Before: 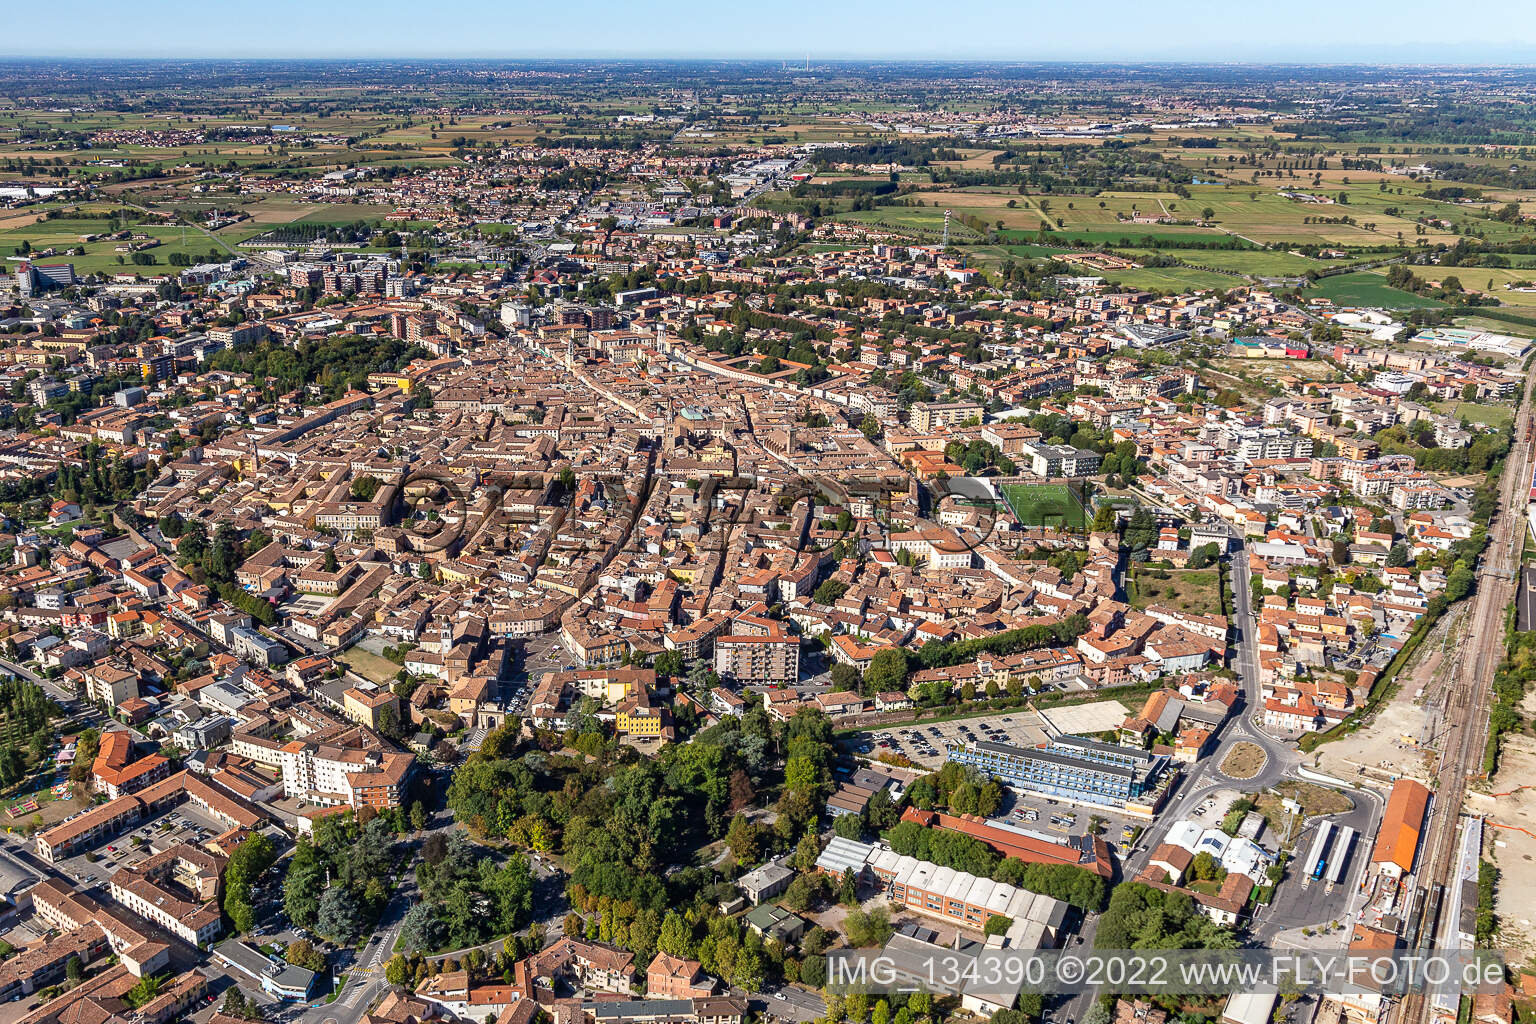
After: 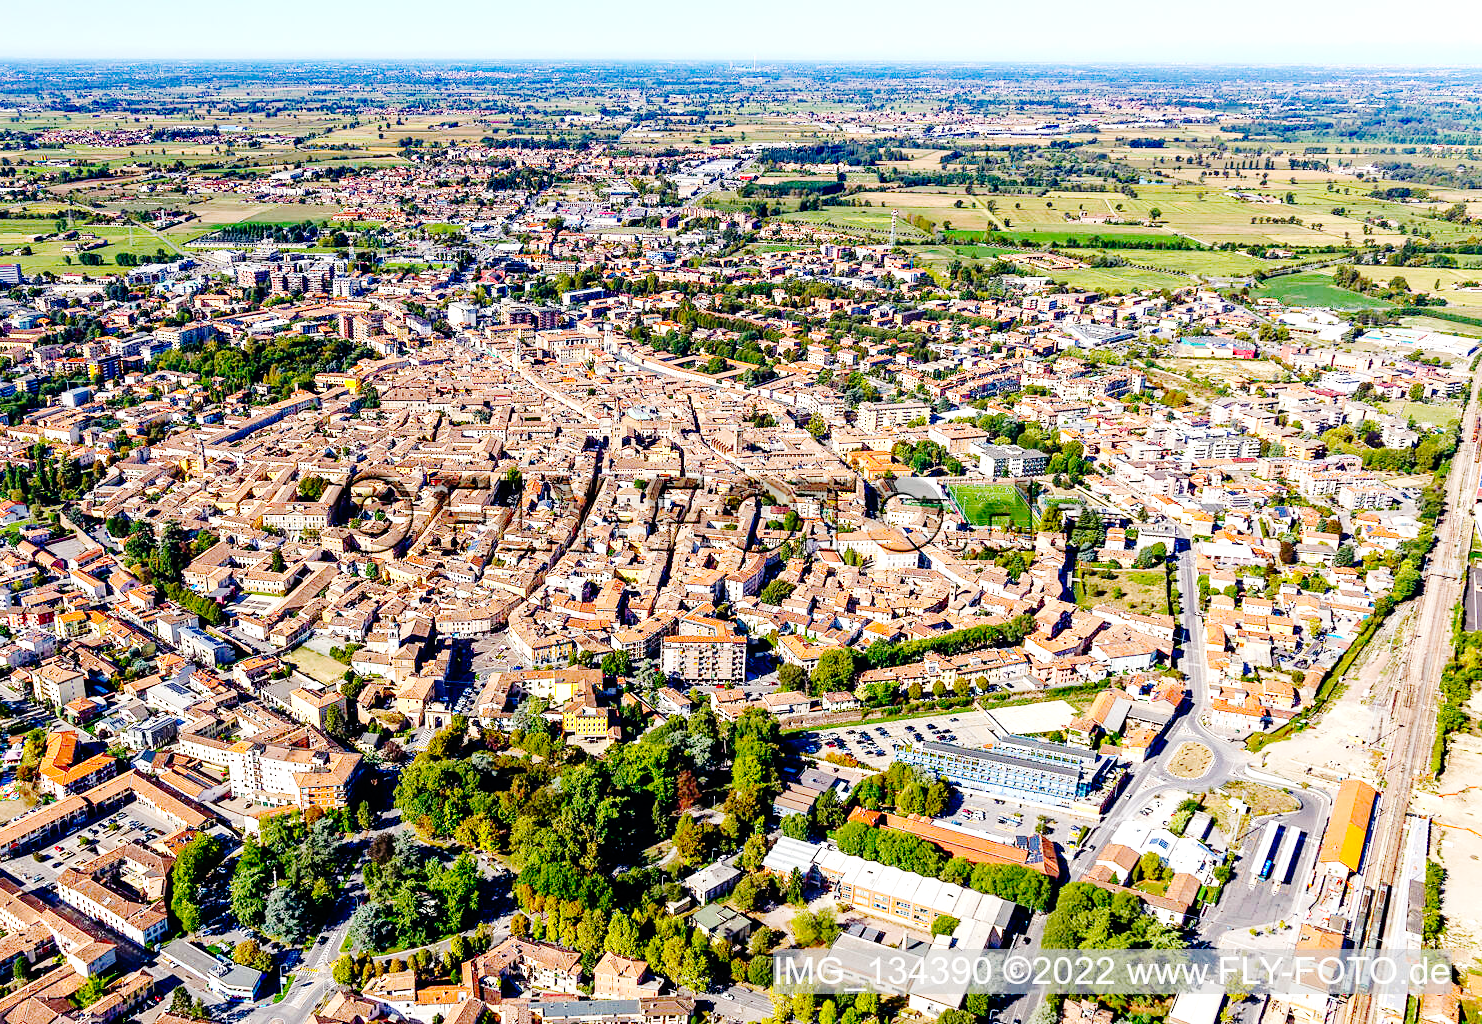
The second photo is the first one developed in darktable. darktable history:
color balance rgb: shadows lift › chroma 2.041%, shadows lift › hue 247.67°, linear chroma grading › global chroma 14.426%, perceptual saturation grading › global saturation 0.241%, perceptual saturation grading › mid-tones 11.348%, saturation formula JzAzBz (2021)
tone equalizer: on, module defaults
crop and rotate: left 3.455%
exposure: black level correction 0.001, exposure 0.498 EV, compensate highlight preservation false
base curve: curves: ch0 [(0, 0) (0.036, 0.01) (0.123, 0.254) (0.258, 0.504) (0.507, 0.748) (1, 1)], preserve colors none
